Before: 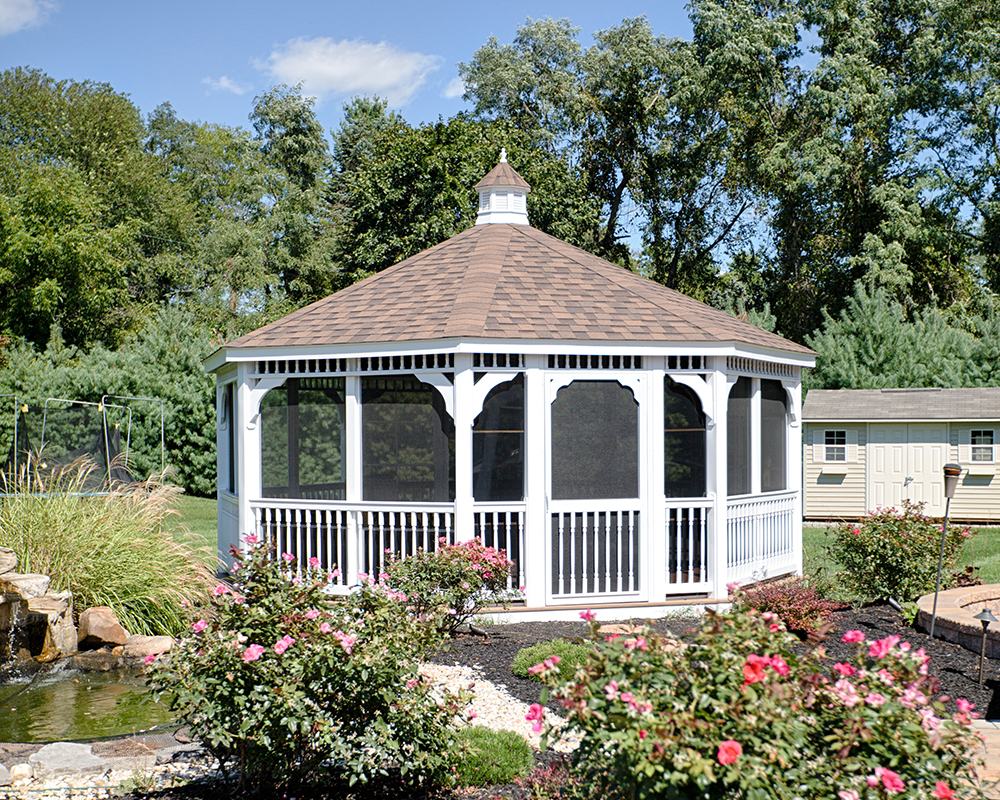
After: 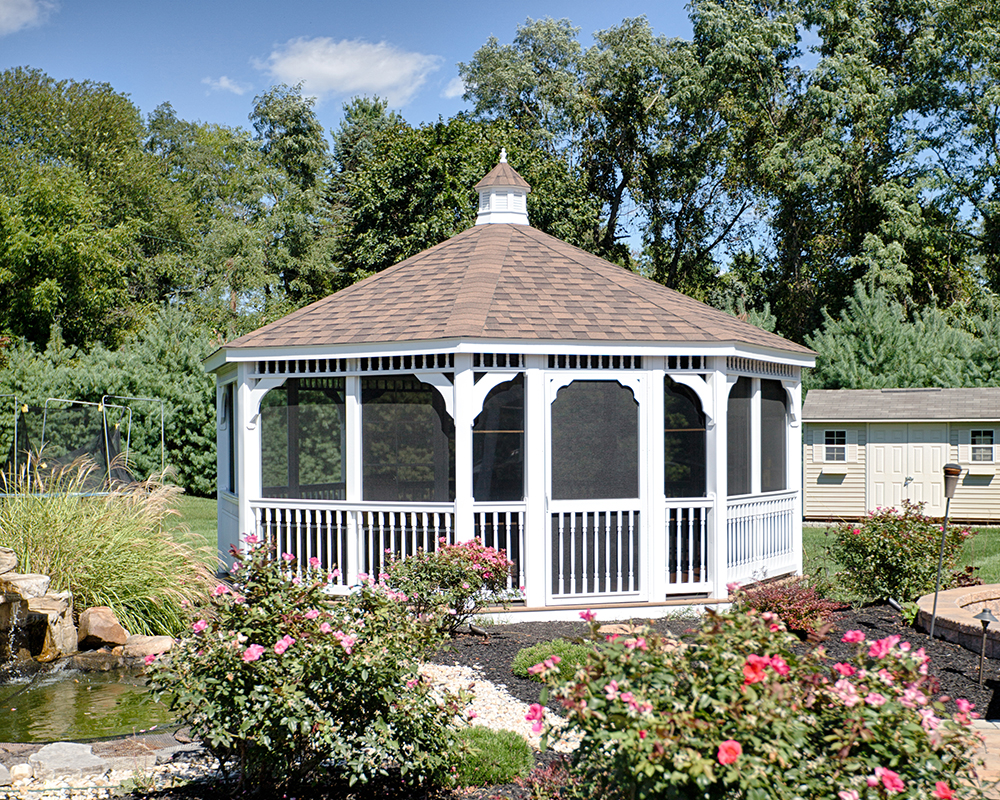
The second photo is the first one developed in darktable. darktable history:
shadows and highlights: shadows 21.03, highlights -82.27, soften with gaussian
